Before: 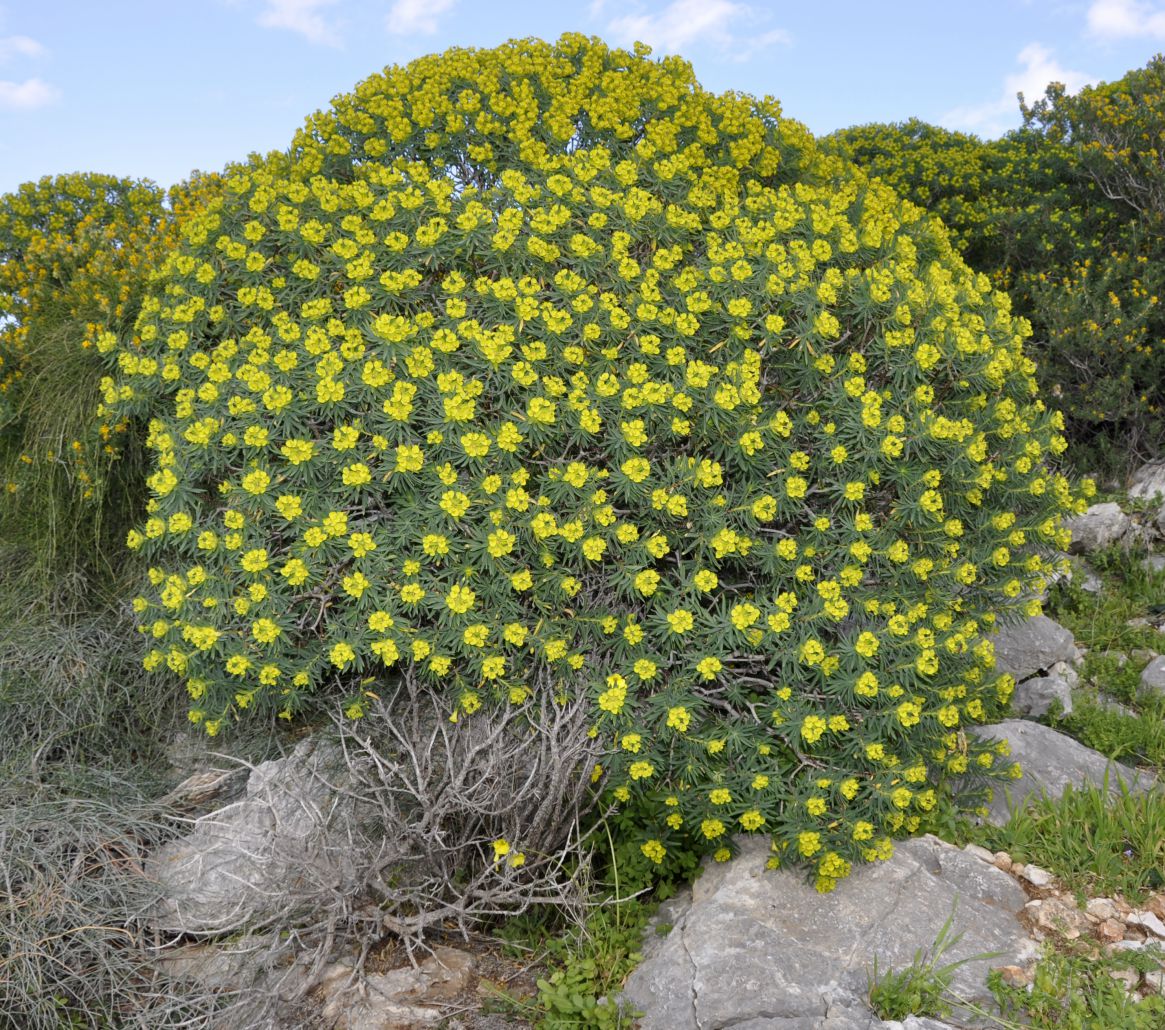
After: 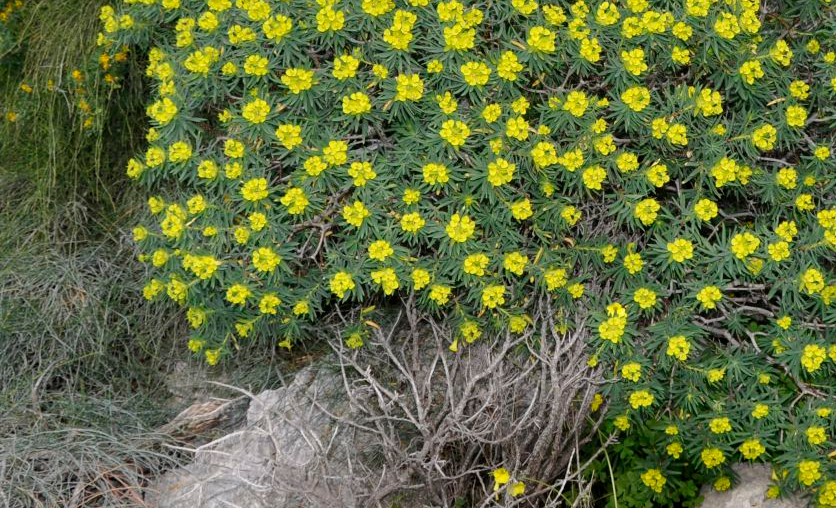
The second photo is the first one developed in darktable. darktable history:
crop: top 36.108%, right 28.216%, bottom 14.526%
